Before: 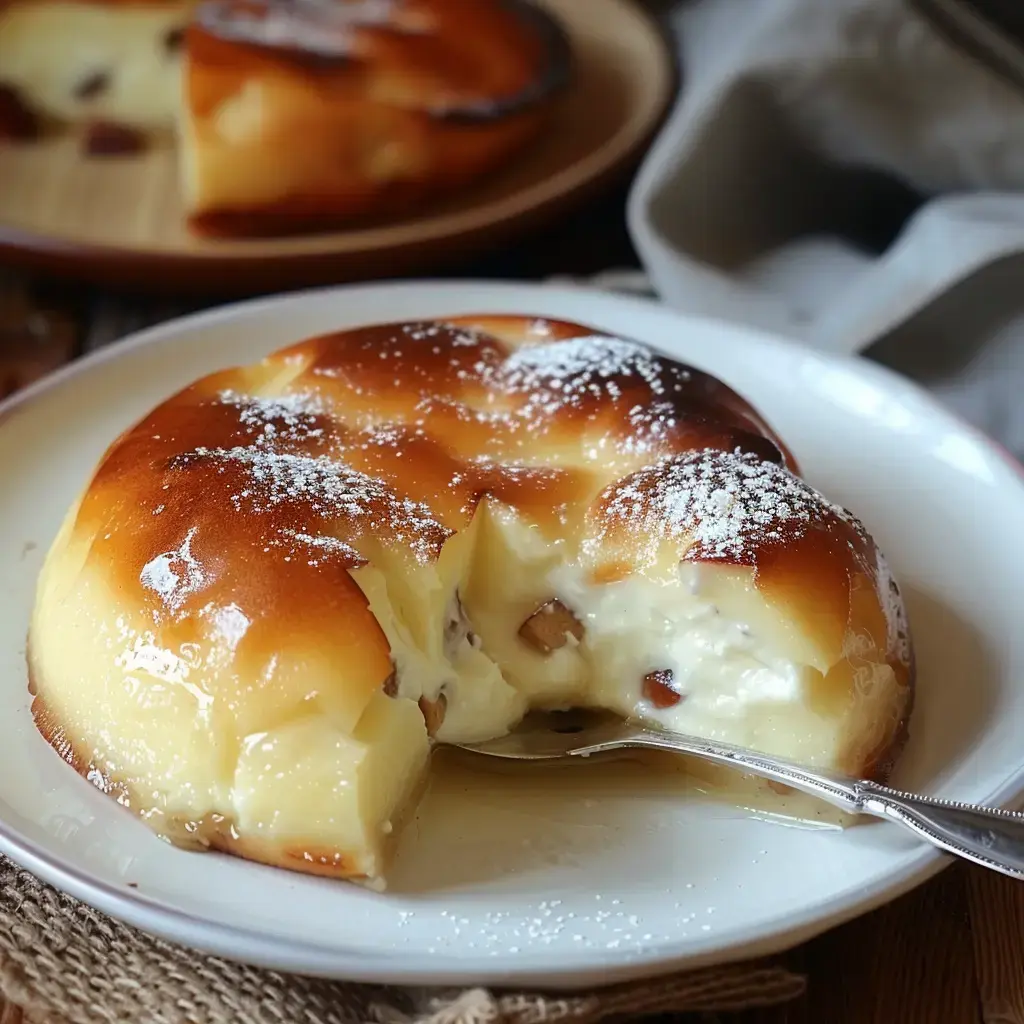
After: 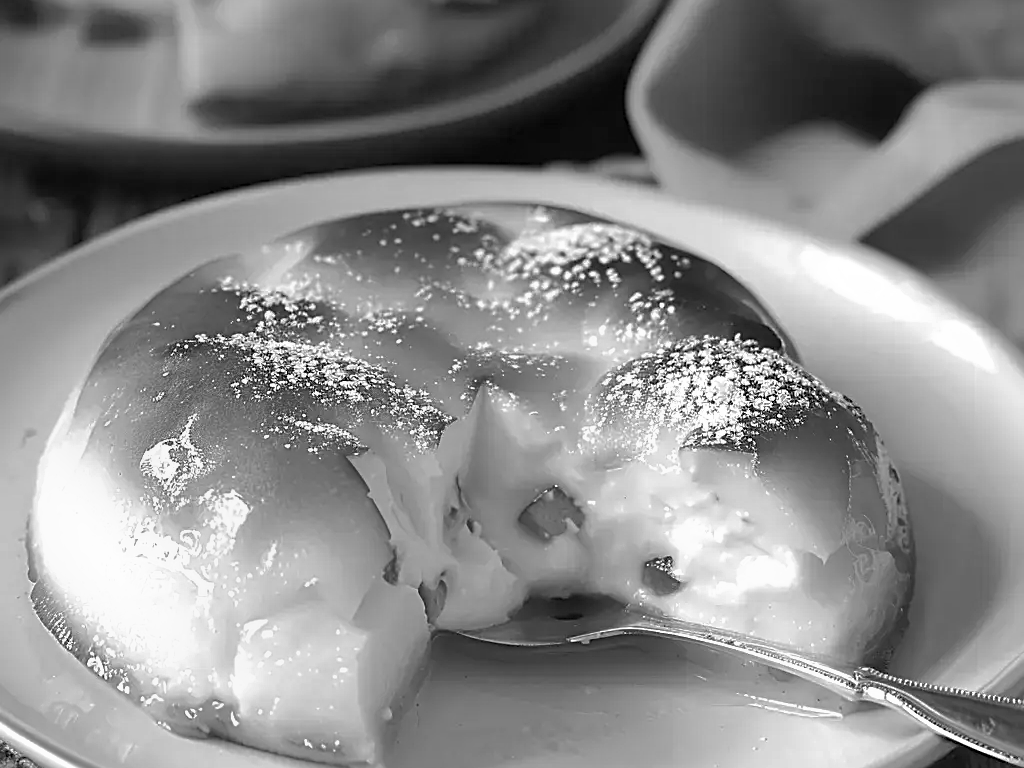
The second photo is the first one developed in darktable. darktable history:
monochrome: on, module defaults
crop: top 11.038%, bottom 13.962%
sharpen: on, module defaults
white balance: red 1.467, blue 0.684
shadows and highlights: on, module defaults
